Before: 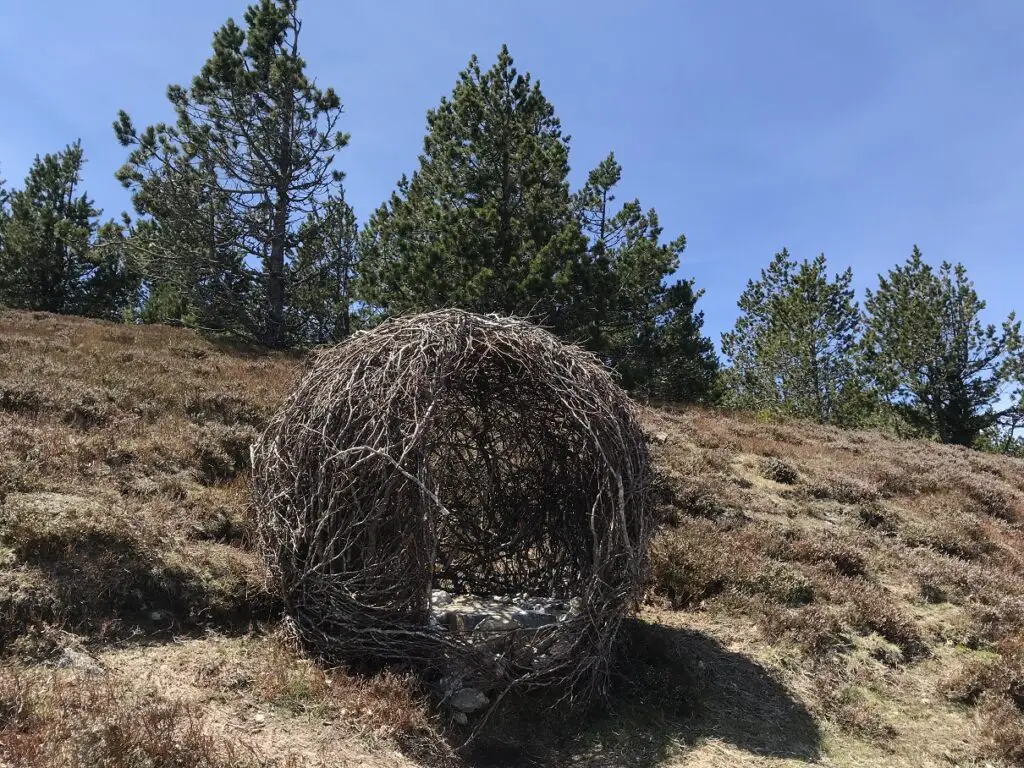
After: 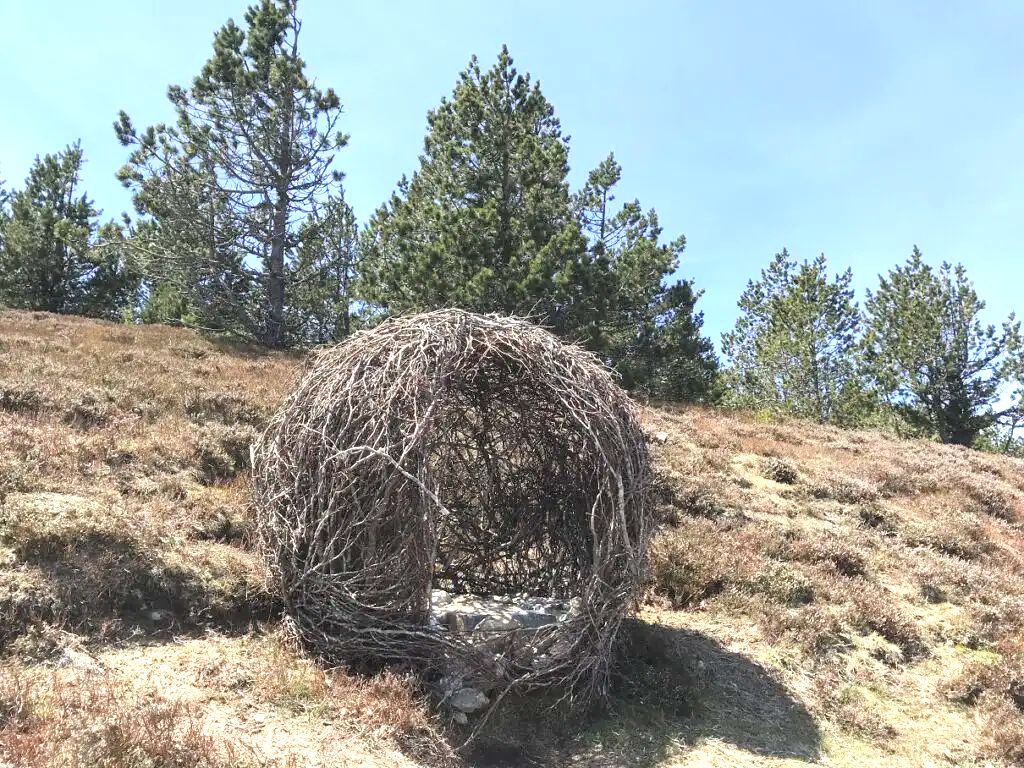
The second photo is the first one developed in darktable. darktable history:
contrast brightness saturation: brightness 0.141
exposure: black level correction 0, exposure 1.105 EV, compensate highlight preservation false
